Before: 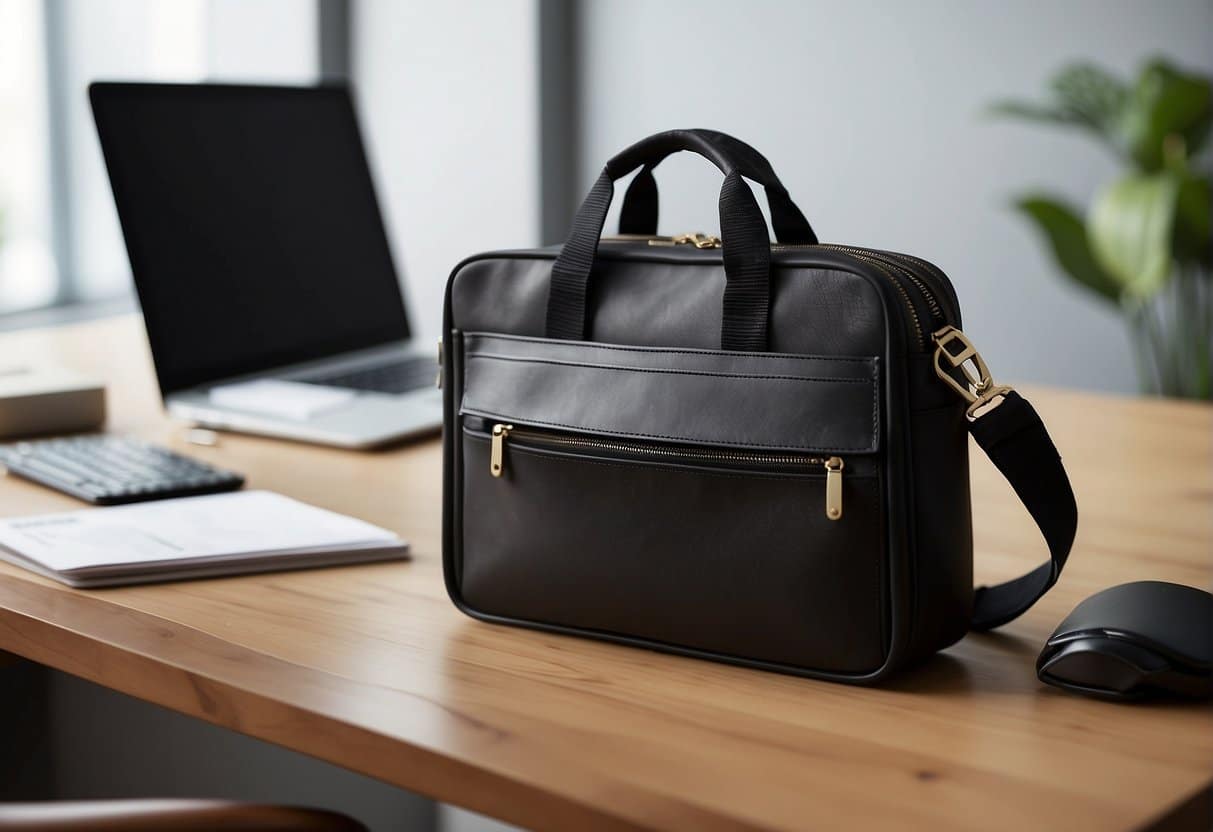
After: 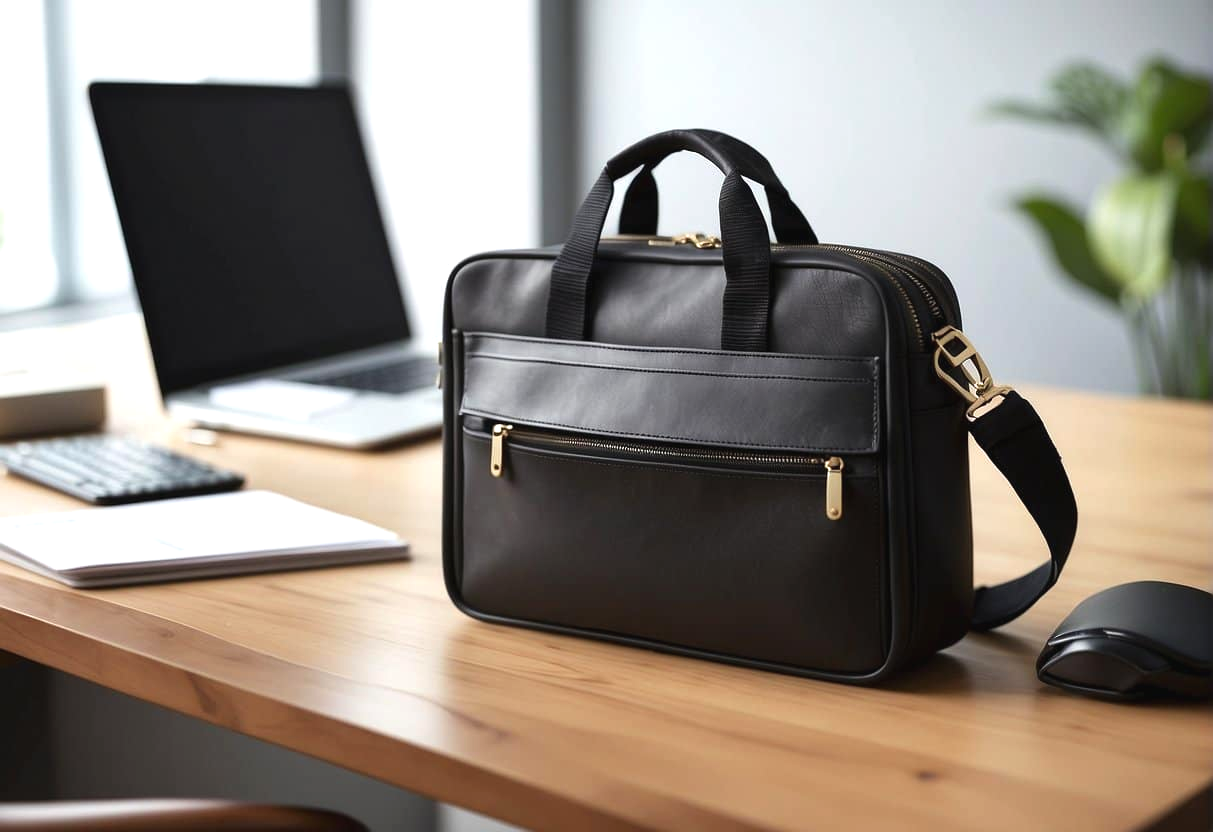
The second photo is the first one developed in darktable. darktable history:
exposure: black level correction -0.002, exposure 0.529 EV, compensate highlight preservation false
